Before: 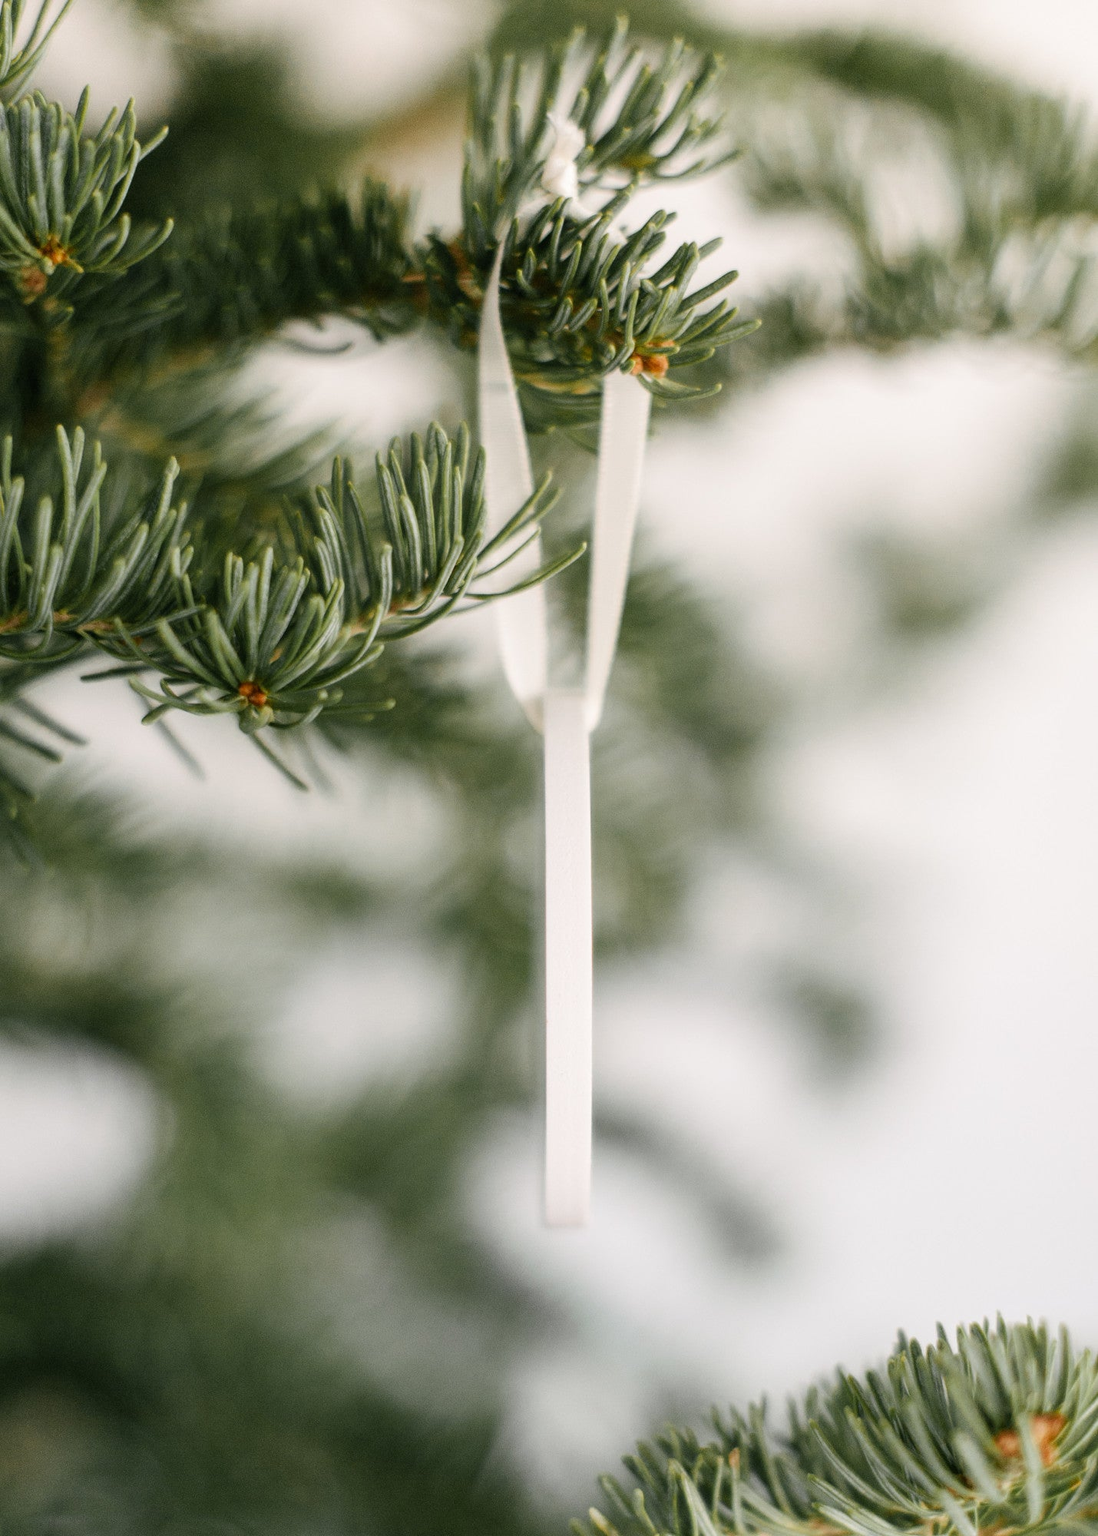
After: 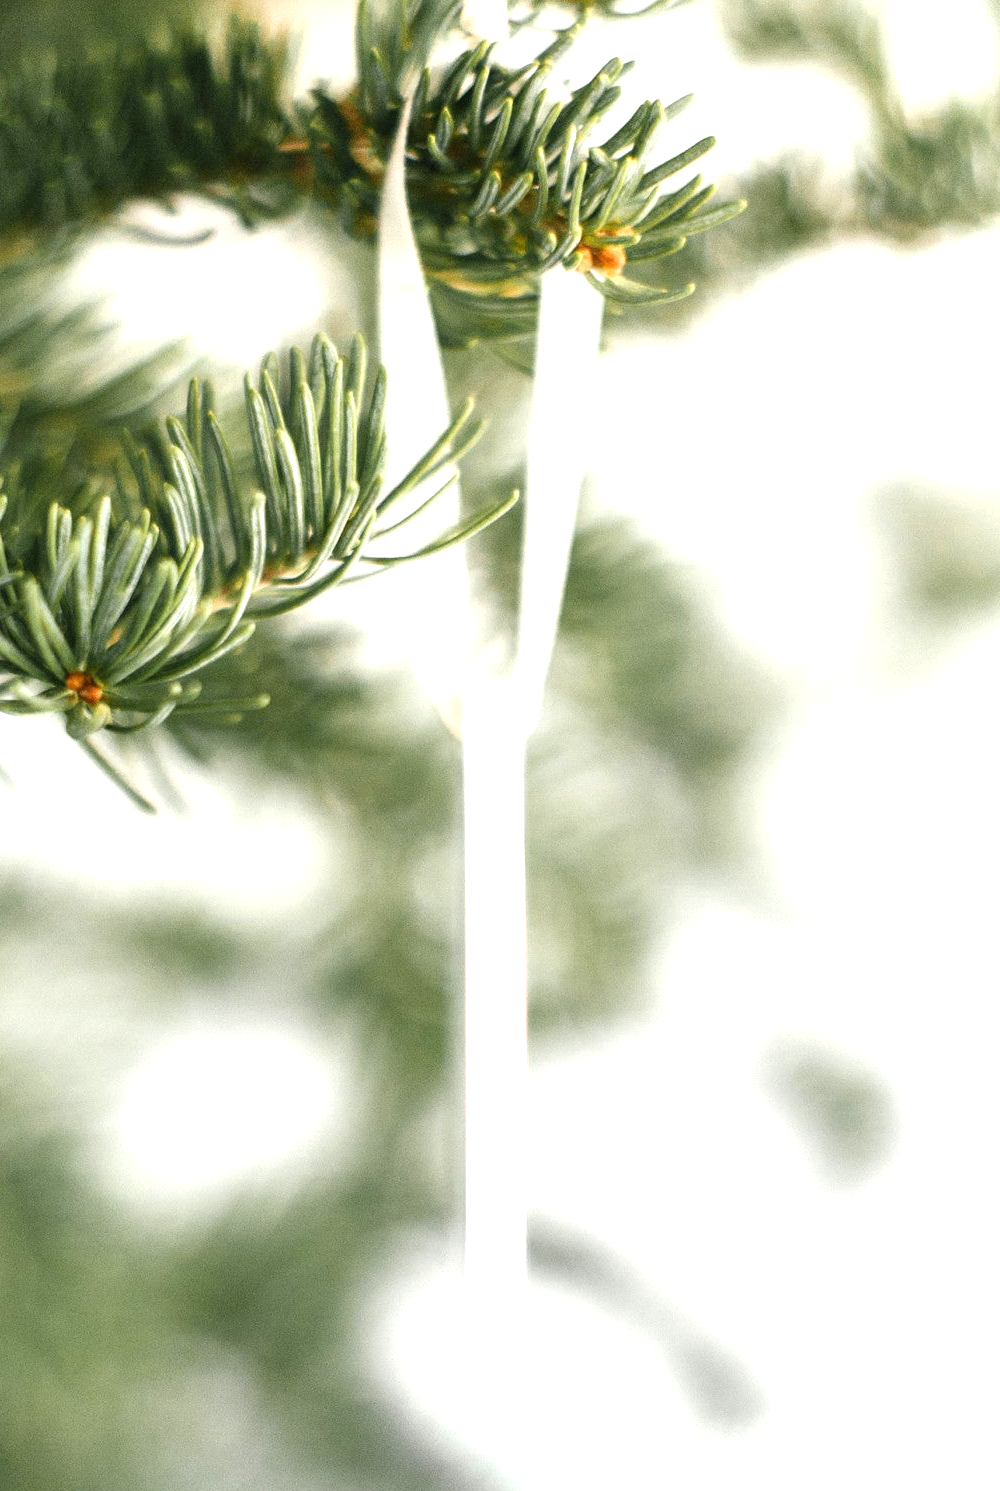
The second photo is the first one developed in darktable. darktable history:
crop and rotate: left 17.159%, top 10.831%, right 12.885%, bottom 14.602%
exposure: black level correction 0, exposure 1.126 EV, compensate highlight preservation false
